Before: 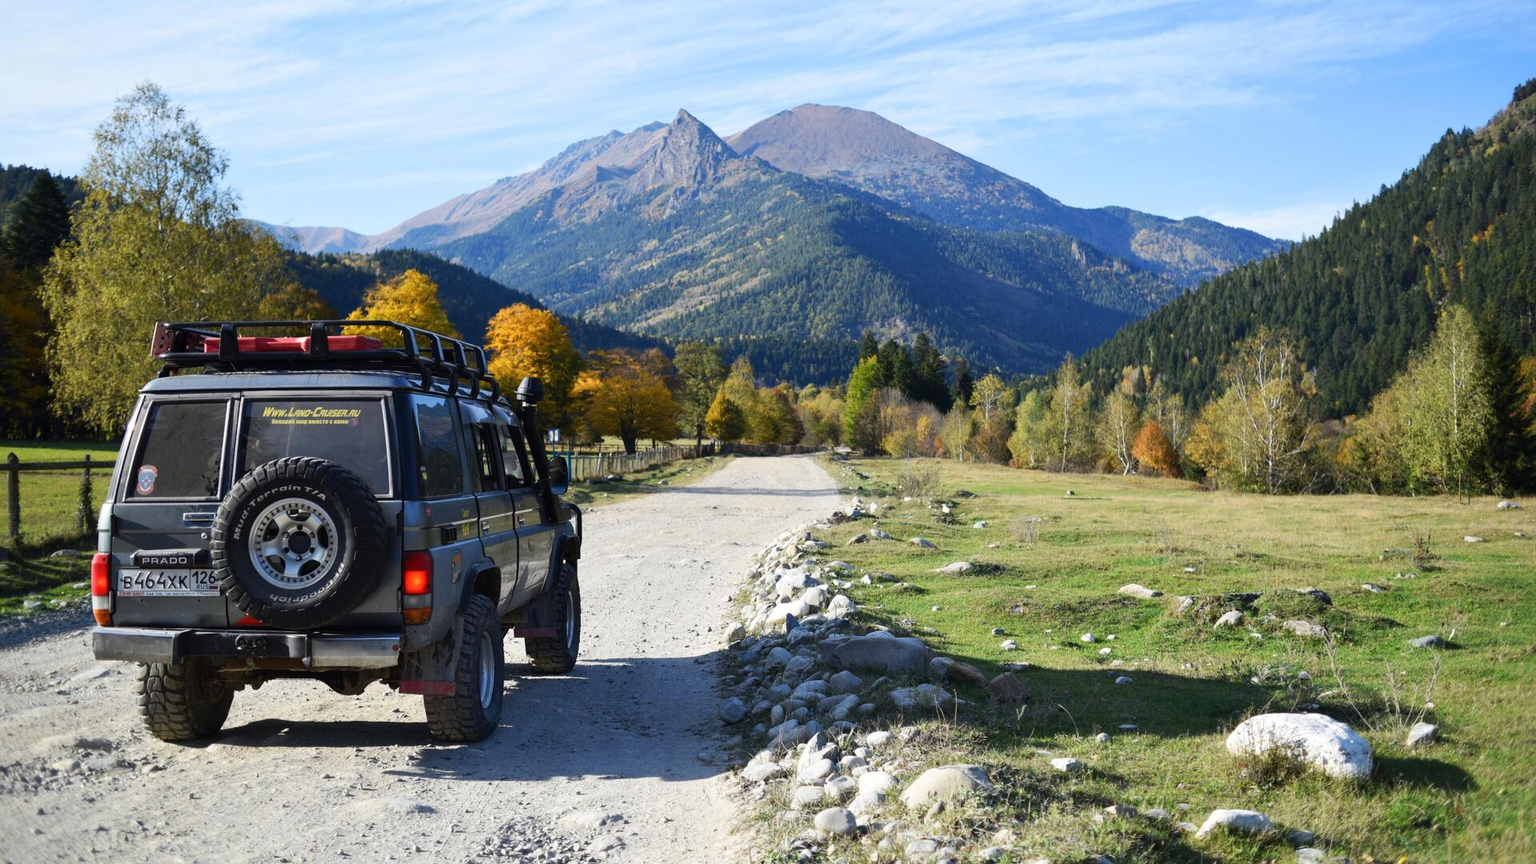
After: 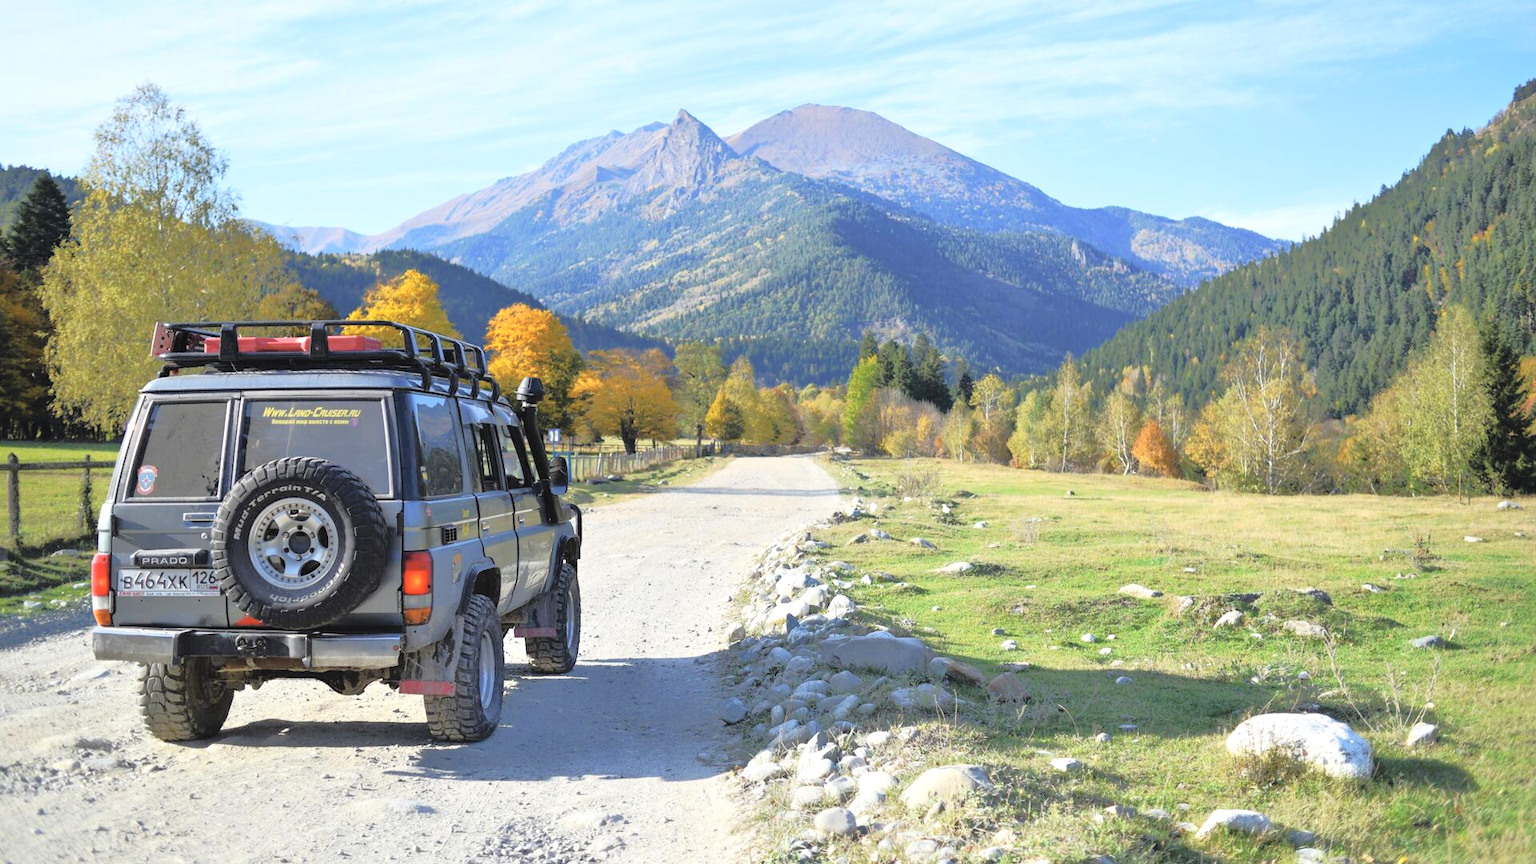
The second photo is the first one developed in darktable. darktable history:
contrast brightness saturation: brightness 0.28
exposure: exposure 0.197 EV, compensate highlight preservation false
tone equalizer: -8 EV -0.528 EV, -7 EV -0.319 EV, -6 EV -0.083 EV, -5 EV 0.413 EV, -4 EV 0.985 EV, -3 EV 0.791 EV, -2 EV -0.01 EV, -1 EV 0.14 EV, +0 EV -0.012 EV, smoothing 1
